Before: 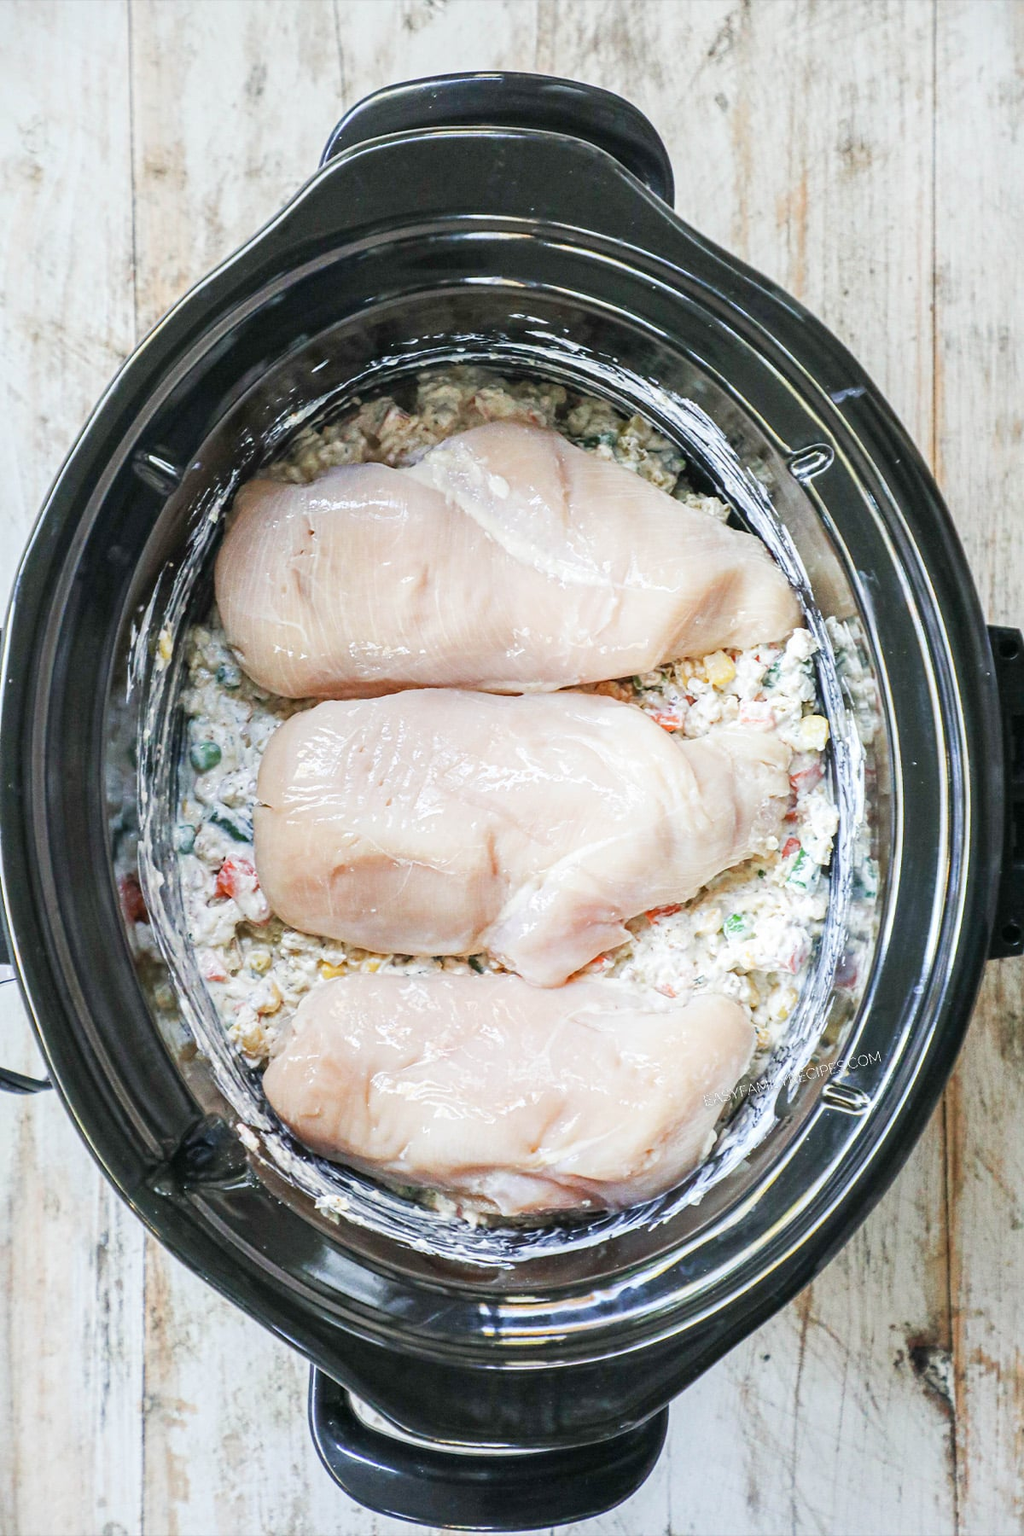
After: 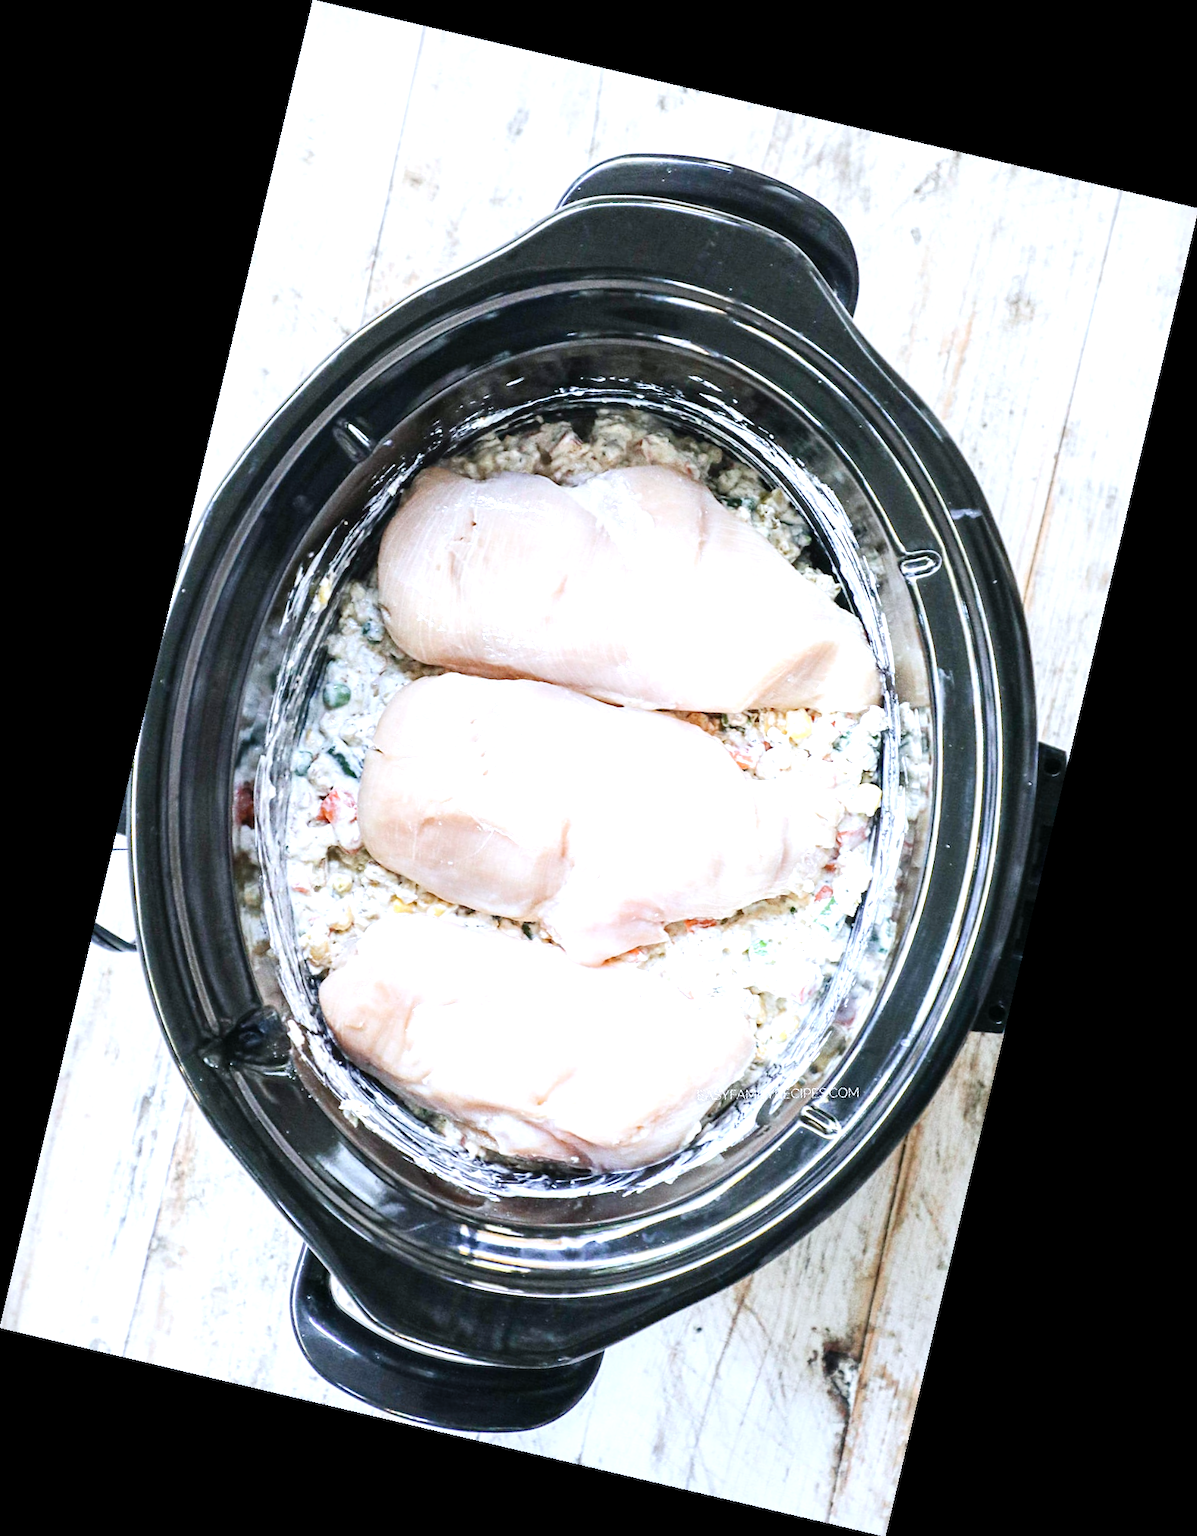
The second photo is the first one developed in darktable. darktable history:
tone equalizer: -8 EV -0.75 EV, -7 EV -0.7 EV, -6 EV -0.6 EV, -5 EV -0.4 EV, -3 EV 0.4 EV, -2 EV 0.6 EV, -1 EV 0.7 EV, +0 EV 0.75 EV, edges refinement/feathering 500, mask exposure compensation -1.57 EV, preserve details no
white balance: red 0.982, blue 1.018
color calibration: illuminant as shot in camera, x 0.358, y 0.373, temperature 4628.91 K
rotate and perspective: rotation 13.27°, automatic cropping off
tone curve: curves: ch0 [(0, 0) (0.003, 0.004) (0.011, 0.015) (0.025, 0.033) (0.044, 0.058) (0.069, 0.091) (0.1, 0.131) (0.136, 0.179) (0.177, 0.233) (0.224, 0.295) (0.277, 0.364) (0.335, 0.434) (0.399, 0.51) (0.468, 0.583) (0.543, 0.654) (0.623, 0.724) (0.709, 0.789) (0.801, 0.852) (0.898, 0.924) (1, 1)], preserve colors none
